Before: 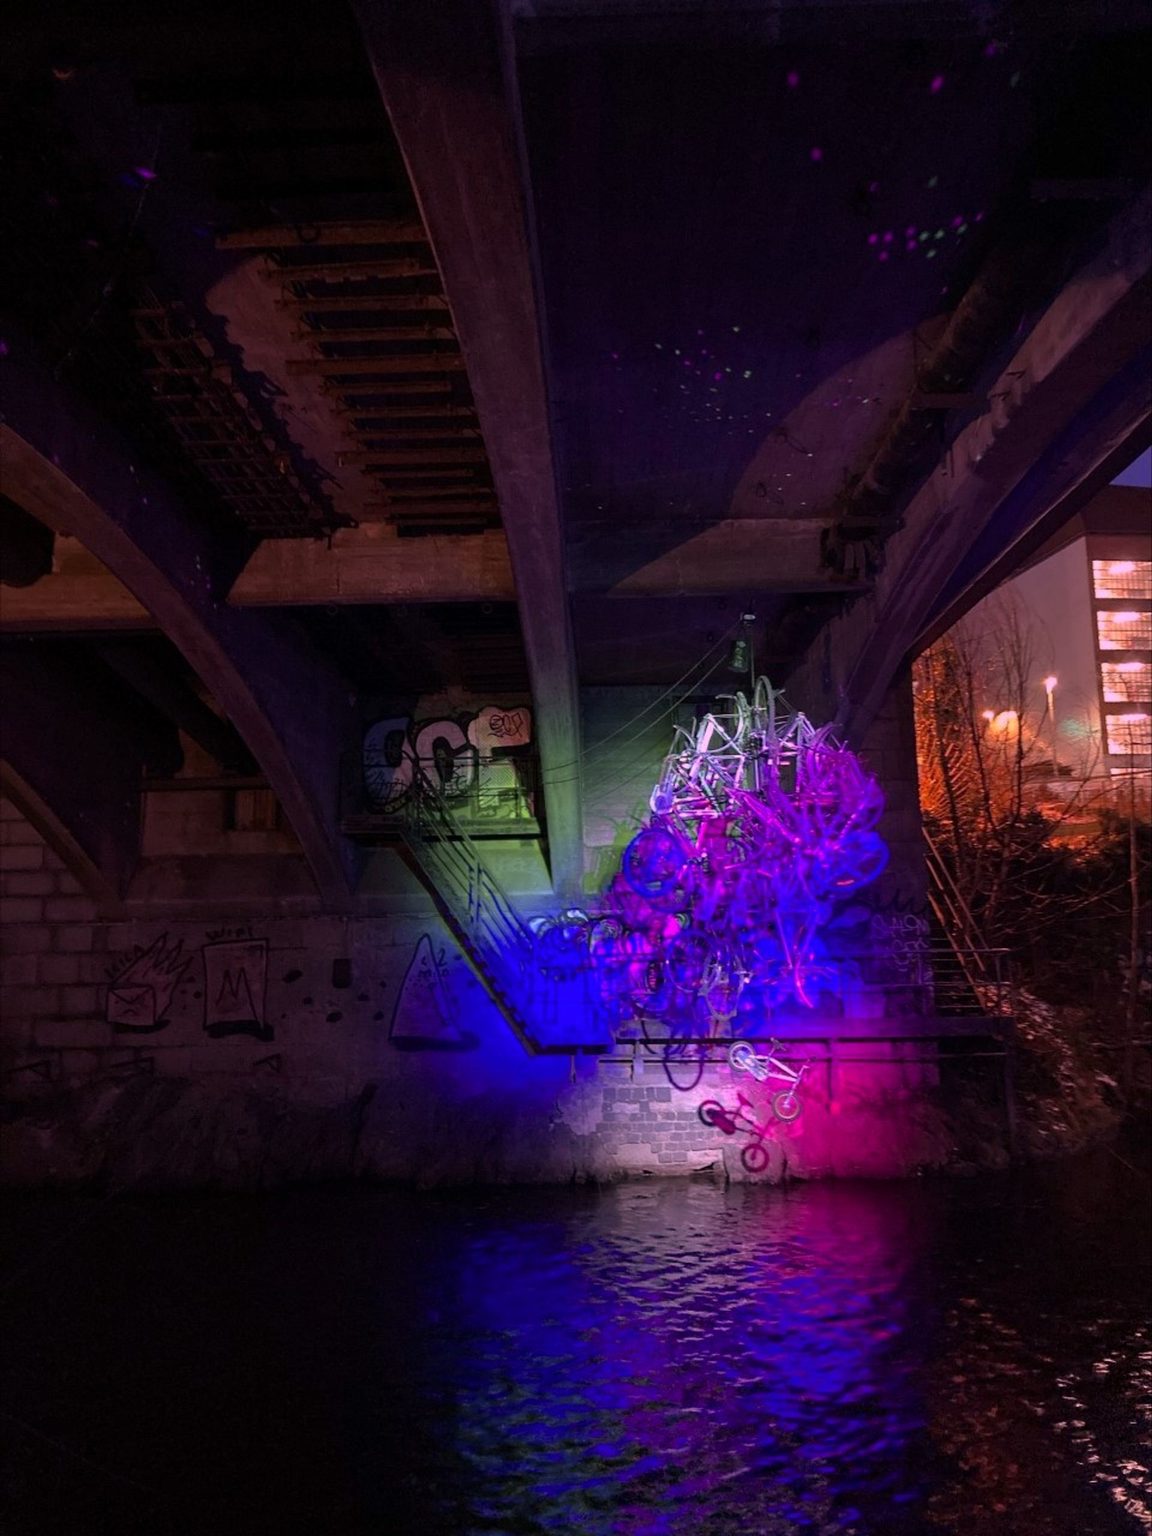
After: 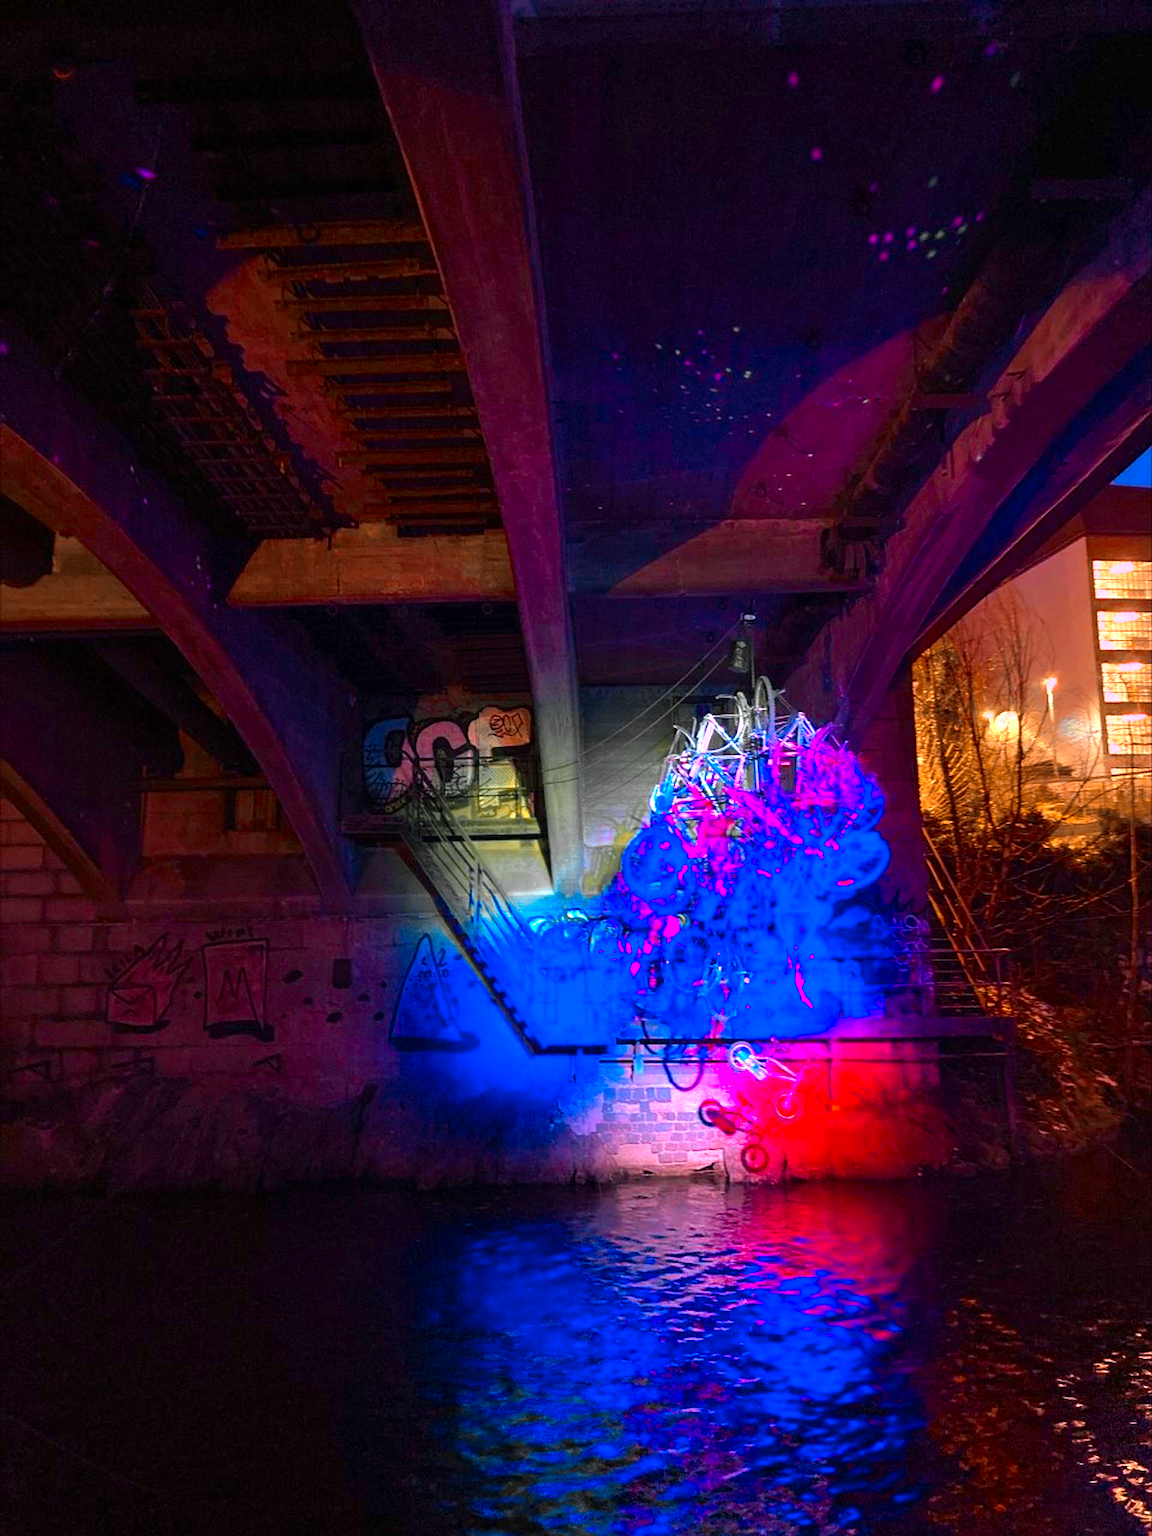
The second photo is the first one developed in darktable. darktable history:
color balance rgb: perceptual saturation grading › global saturation 30.356%, global vibrance 7.852%
color correction: highlights a* -2.51, highlights b* 2.41
color zones: curves: ch0 [(0.009, 0.528) (0.136, 0.6) (0.255, 0.586) (0.39, 0.528) (0.522, 0.584) (0.686, 0.736) (0.849, 0.561)]; ch1 [(0.045, 0.781) (0.14, 0.416) (0.257, 0.695) (0.442, 0.032) (0.738, 0.338) (0.818, 0.632) (0.891, 0.741) (1, 0.704)]; ch2 [(0, 0.667) (0.141, 0.52) (0.26, 0.37) (0.474, 0.432) (0.743, 0.286)]
exposure: black level correction 0, exposure 0.696 EV, compensate exposure bias true, compensate highlight preservation false
sharpen: radius 1.28, amount 0.293, threshold 0.077
